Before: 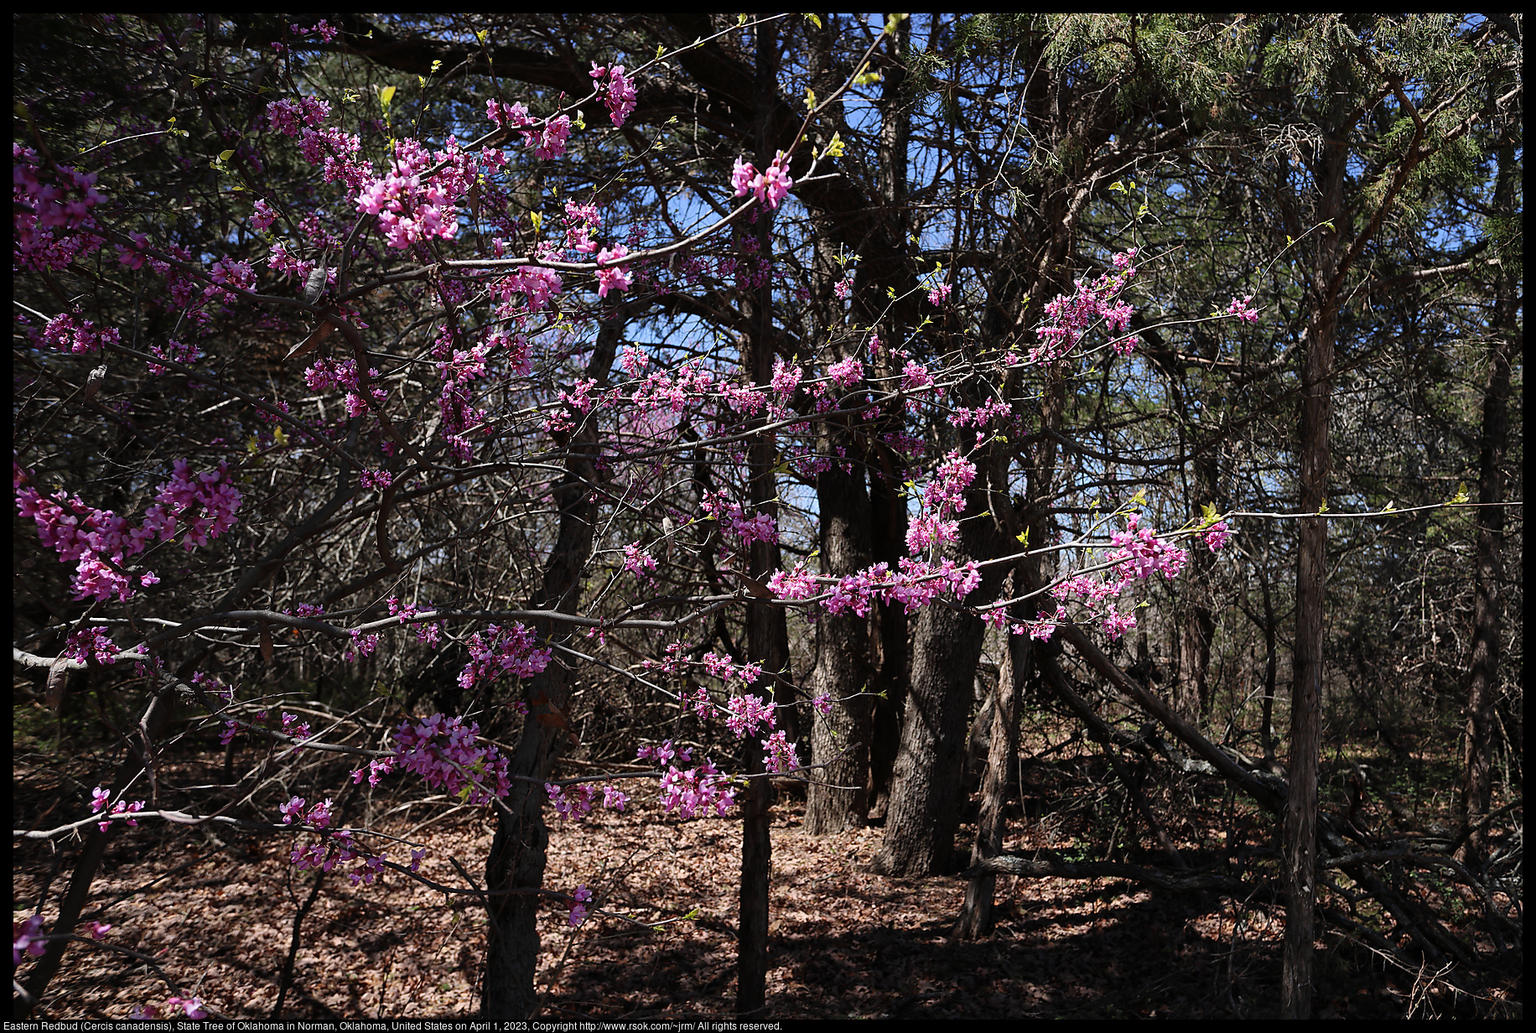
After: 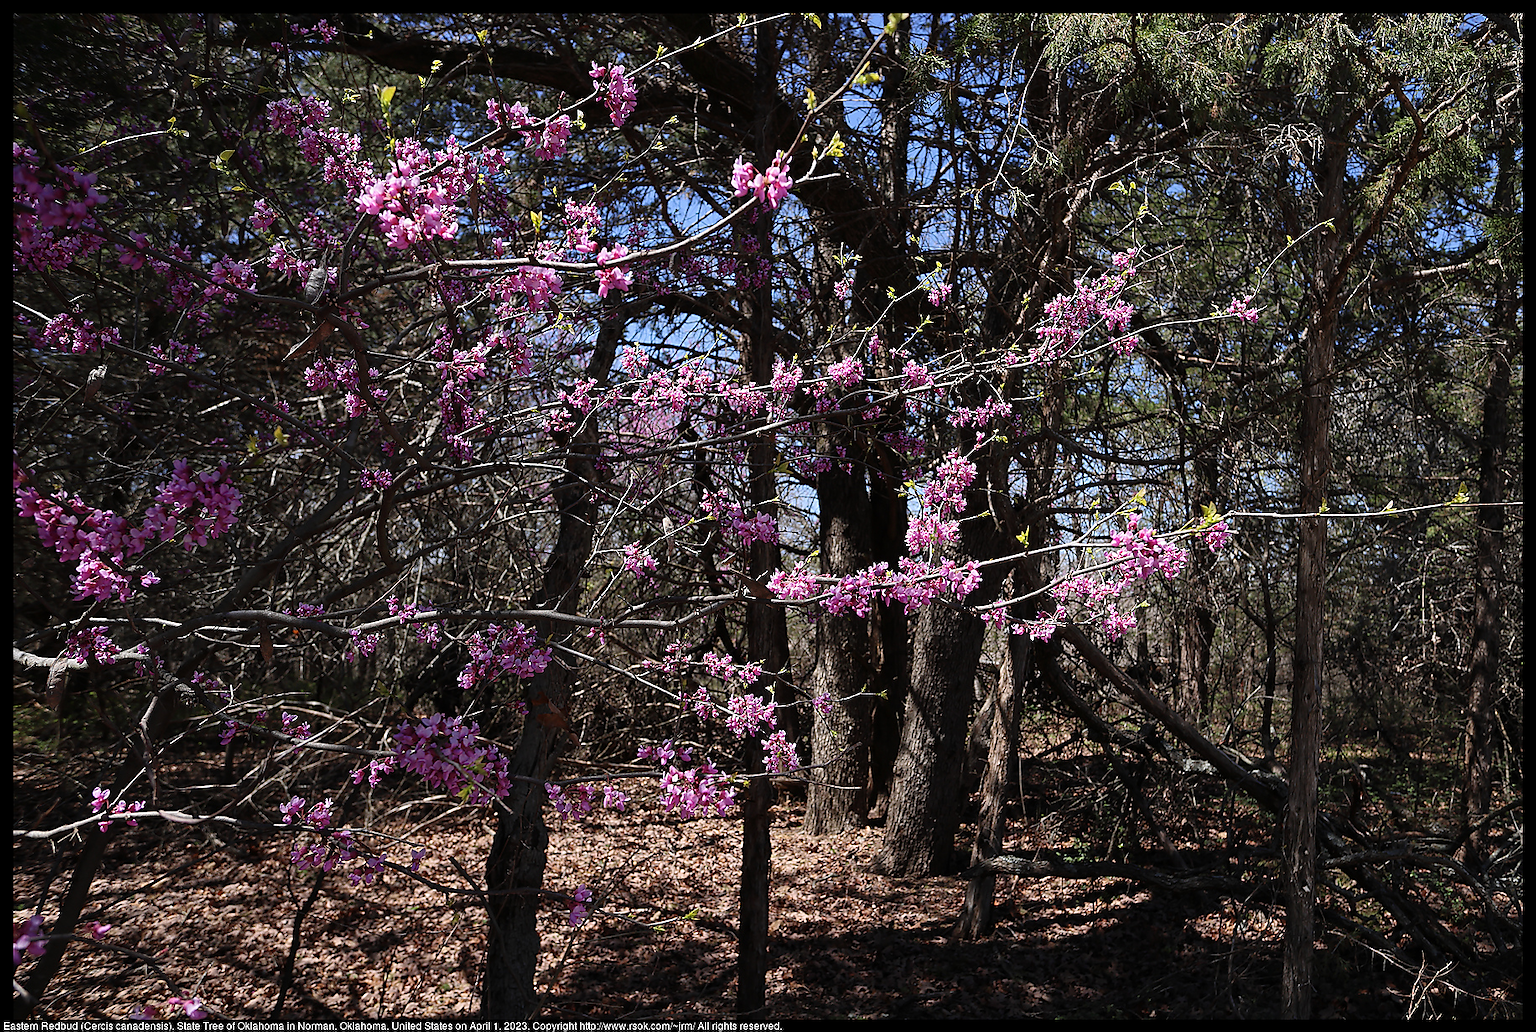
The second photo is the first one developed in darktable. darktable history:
sharpen: radius 0.978, amount 0.605
